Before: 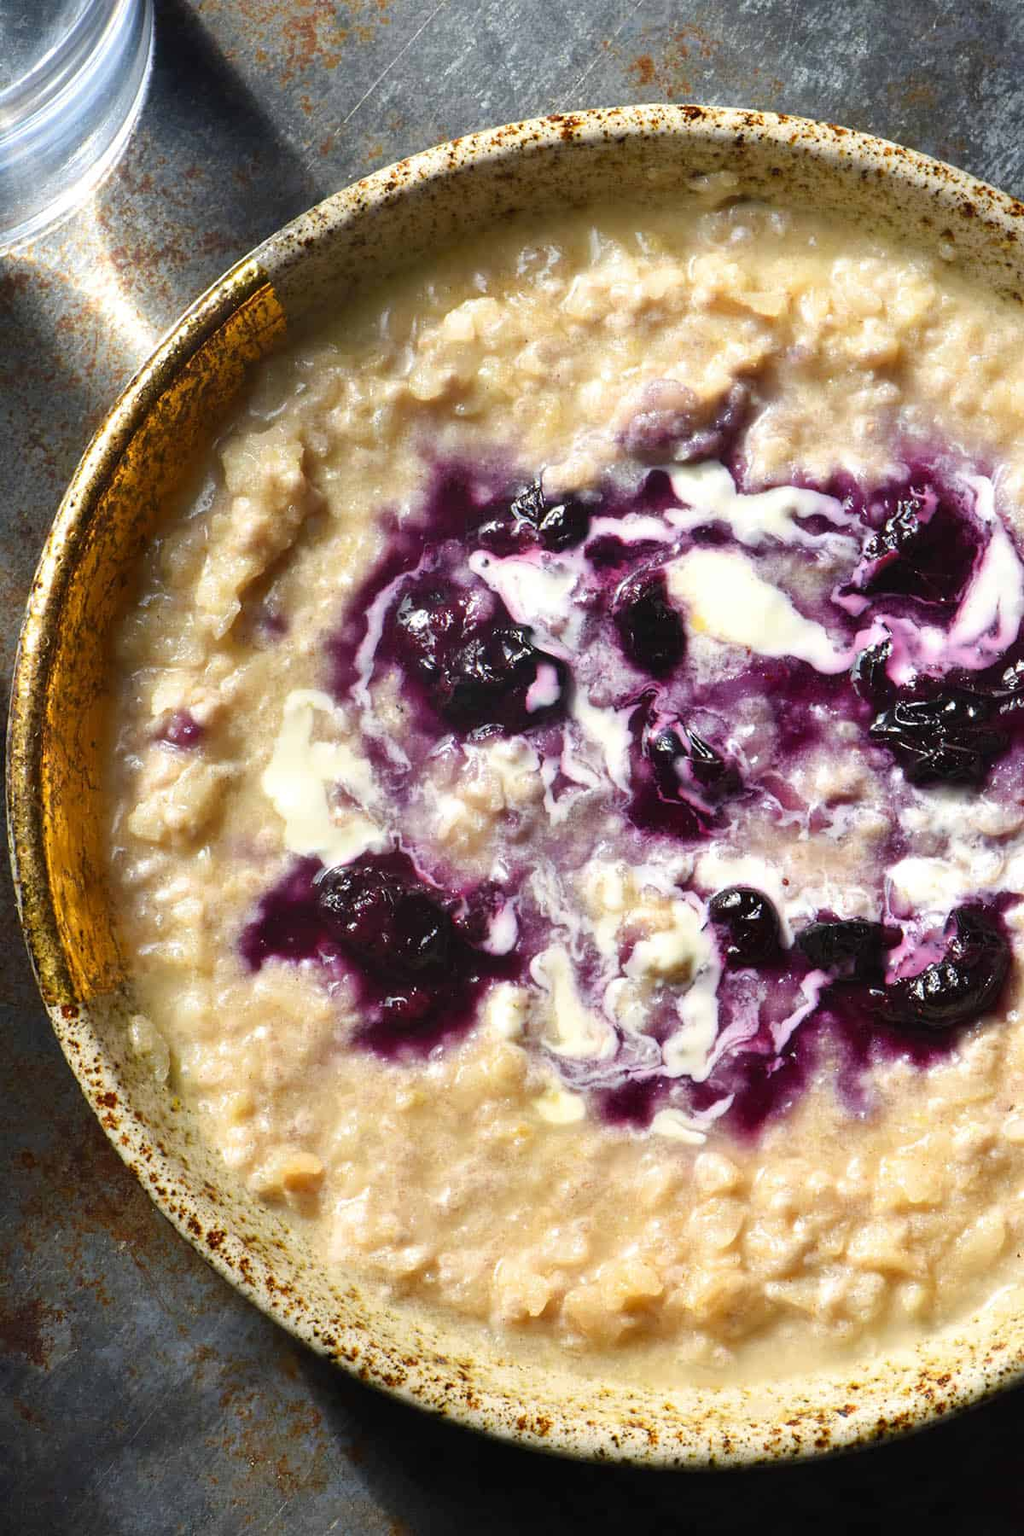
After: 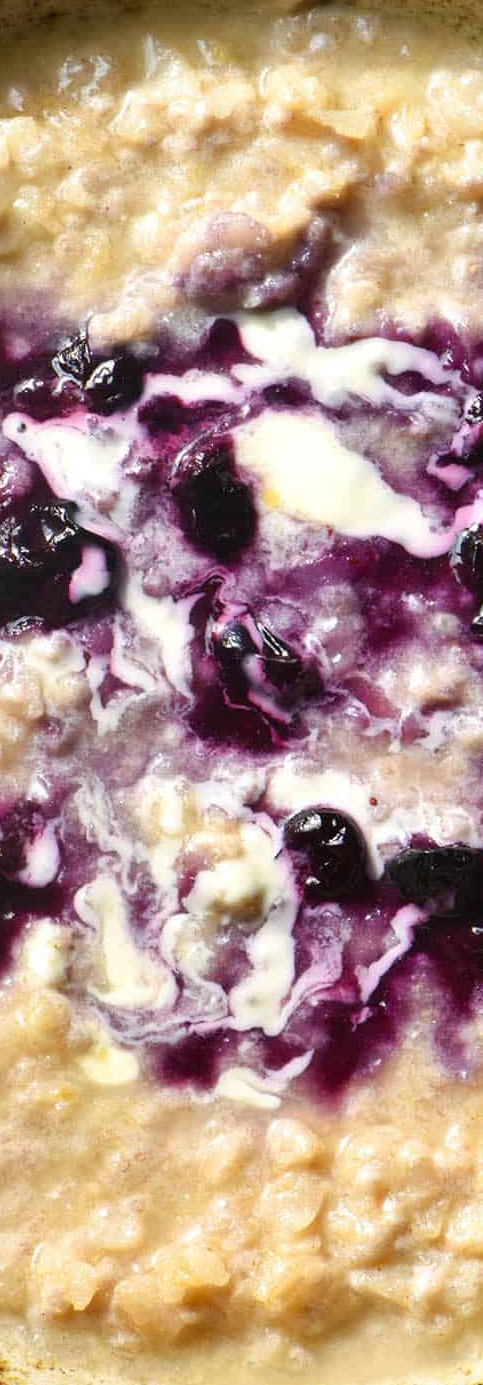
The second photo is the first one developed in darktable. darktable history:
crop: left 45.616%, top 12.934%, right 14.072%, bottom 10.103%
